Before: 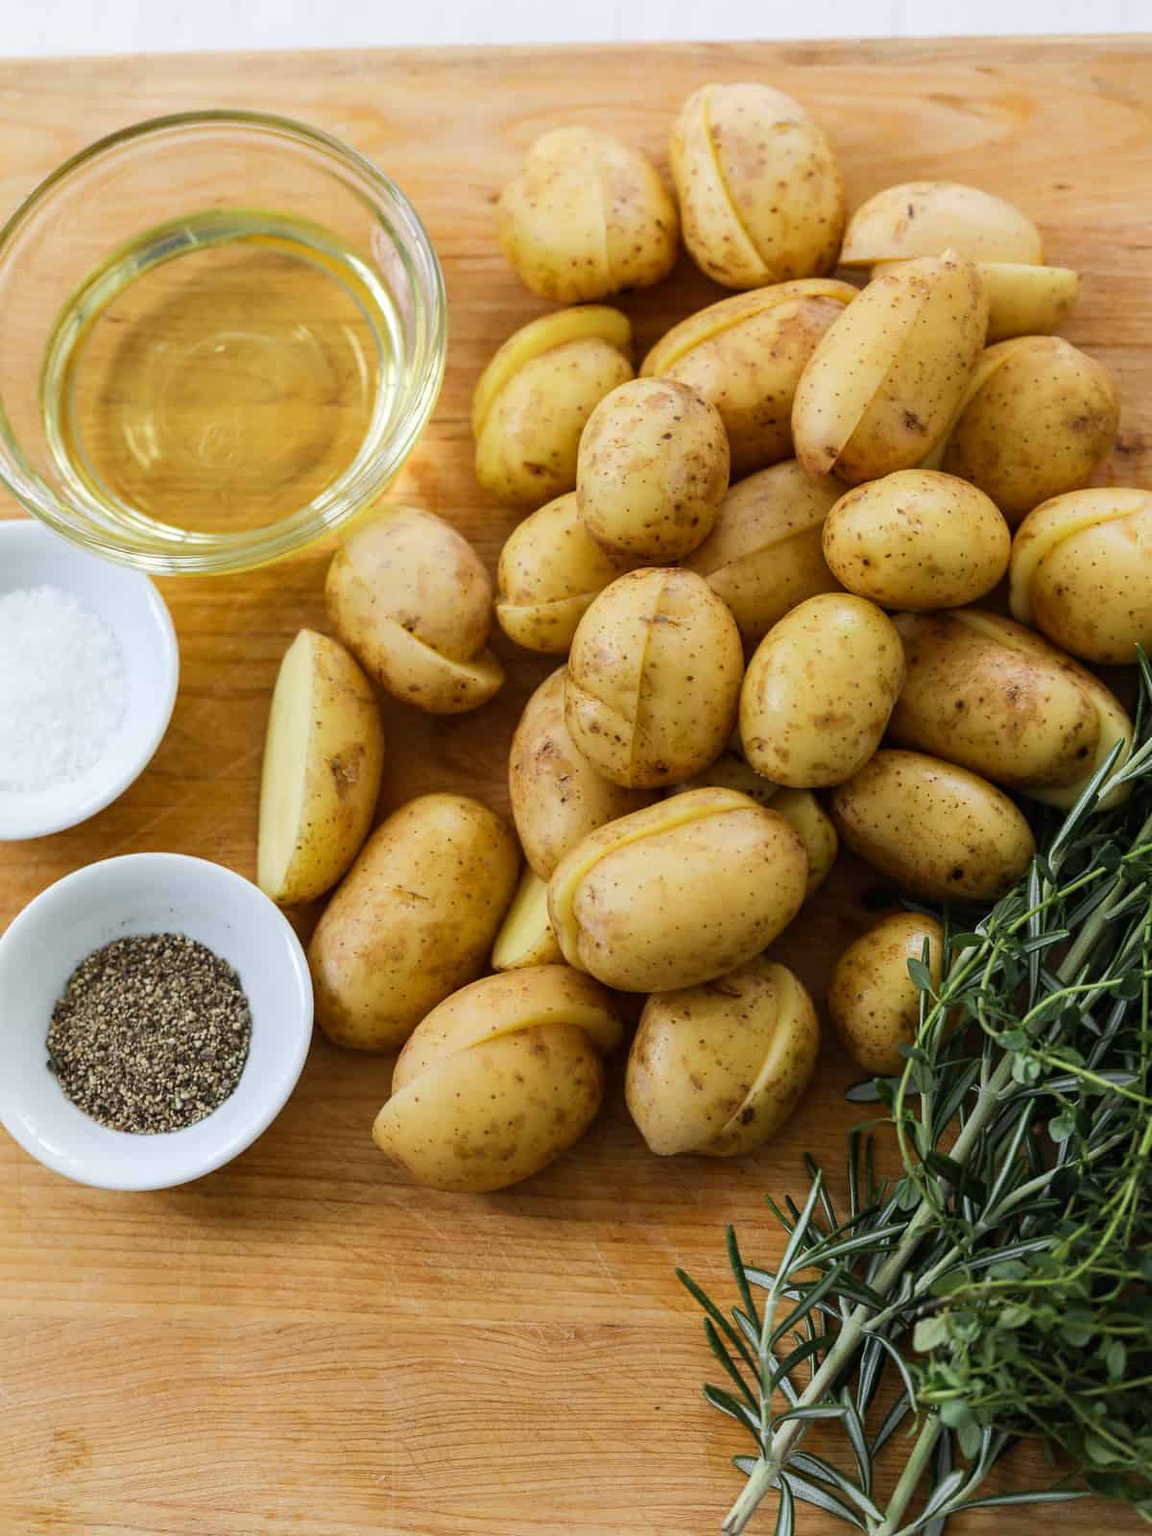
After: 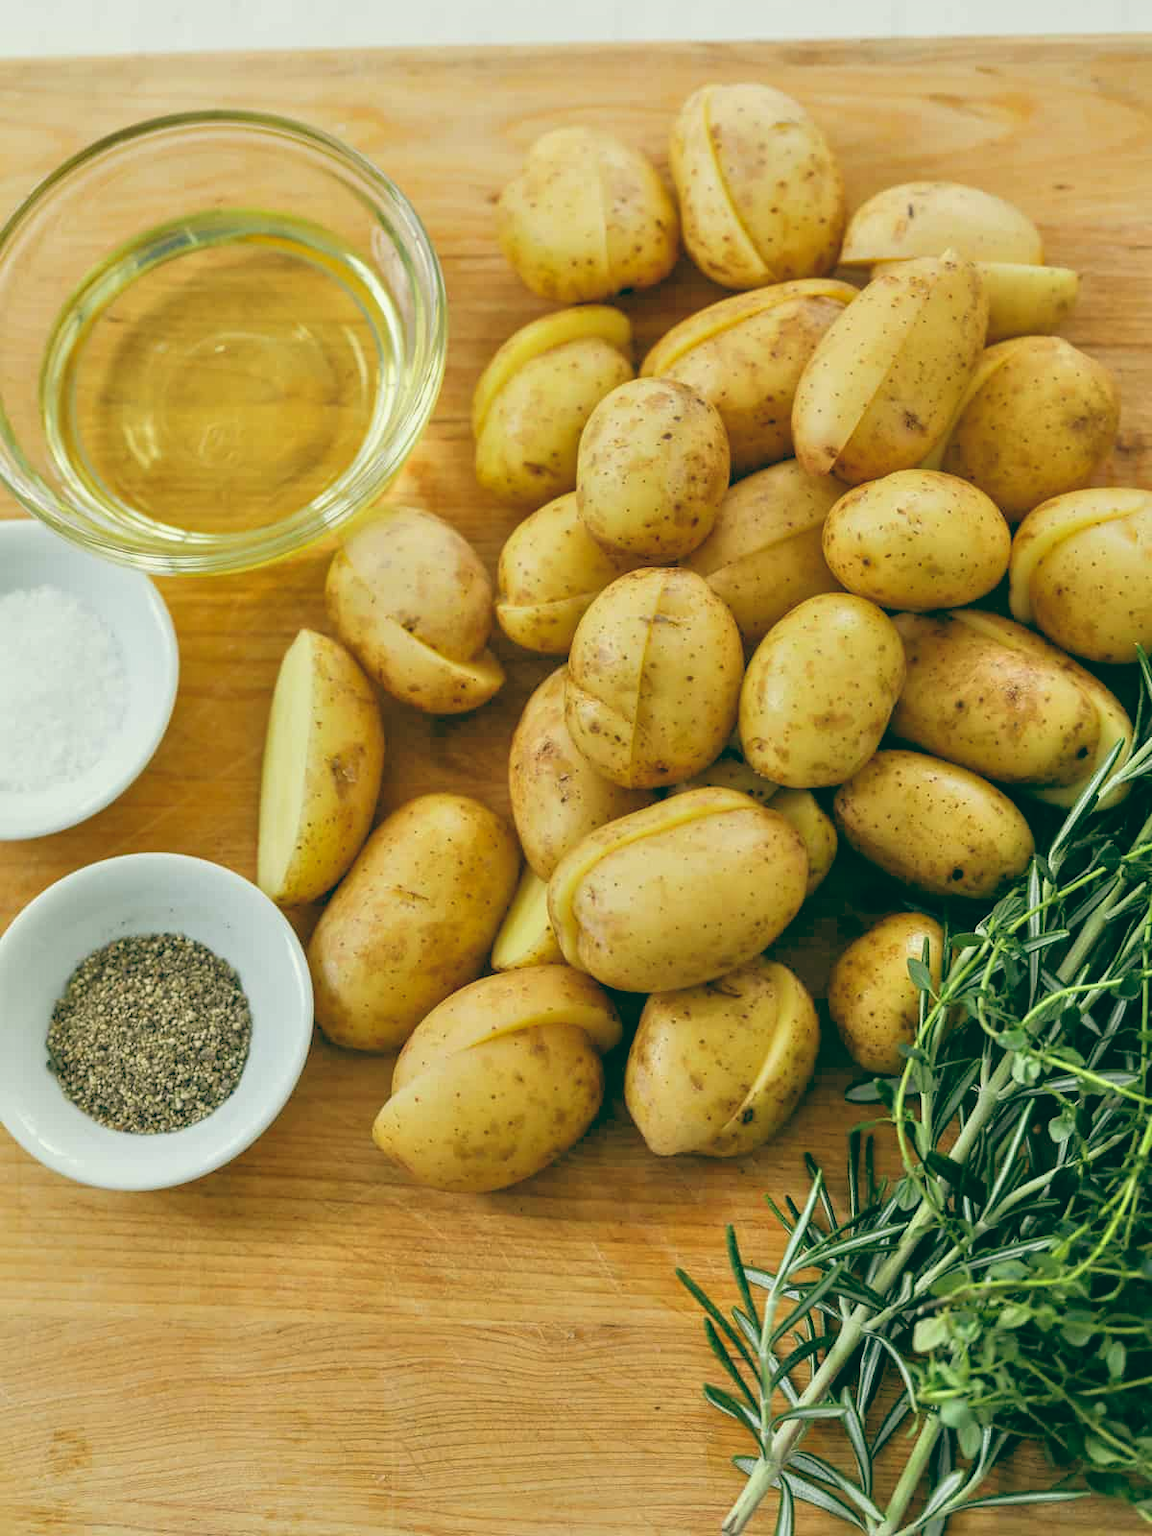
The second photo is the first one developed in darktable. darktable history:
color balance: lift [1.005, 0.99, 1.007, 1.01], gamma [1, 1.034, 1.032, 0.966], gain [0.873, 1.055, 1.067, 0.933]
tone equalizer: -7 EV 0.15 EV, -6 EV 0.6 EV, -5 EV 1.15 EV, -4 EV 1.33 EV, -3 EV 1.15 EV, -2 EV 0.6 EV, -1 EV 0.15 EV, mask exposure compensation -0.5 EV
